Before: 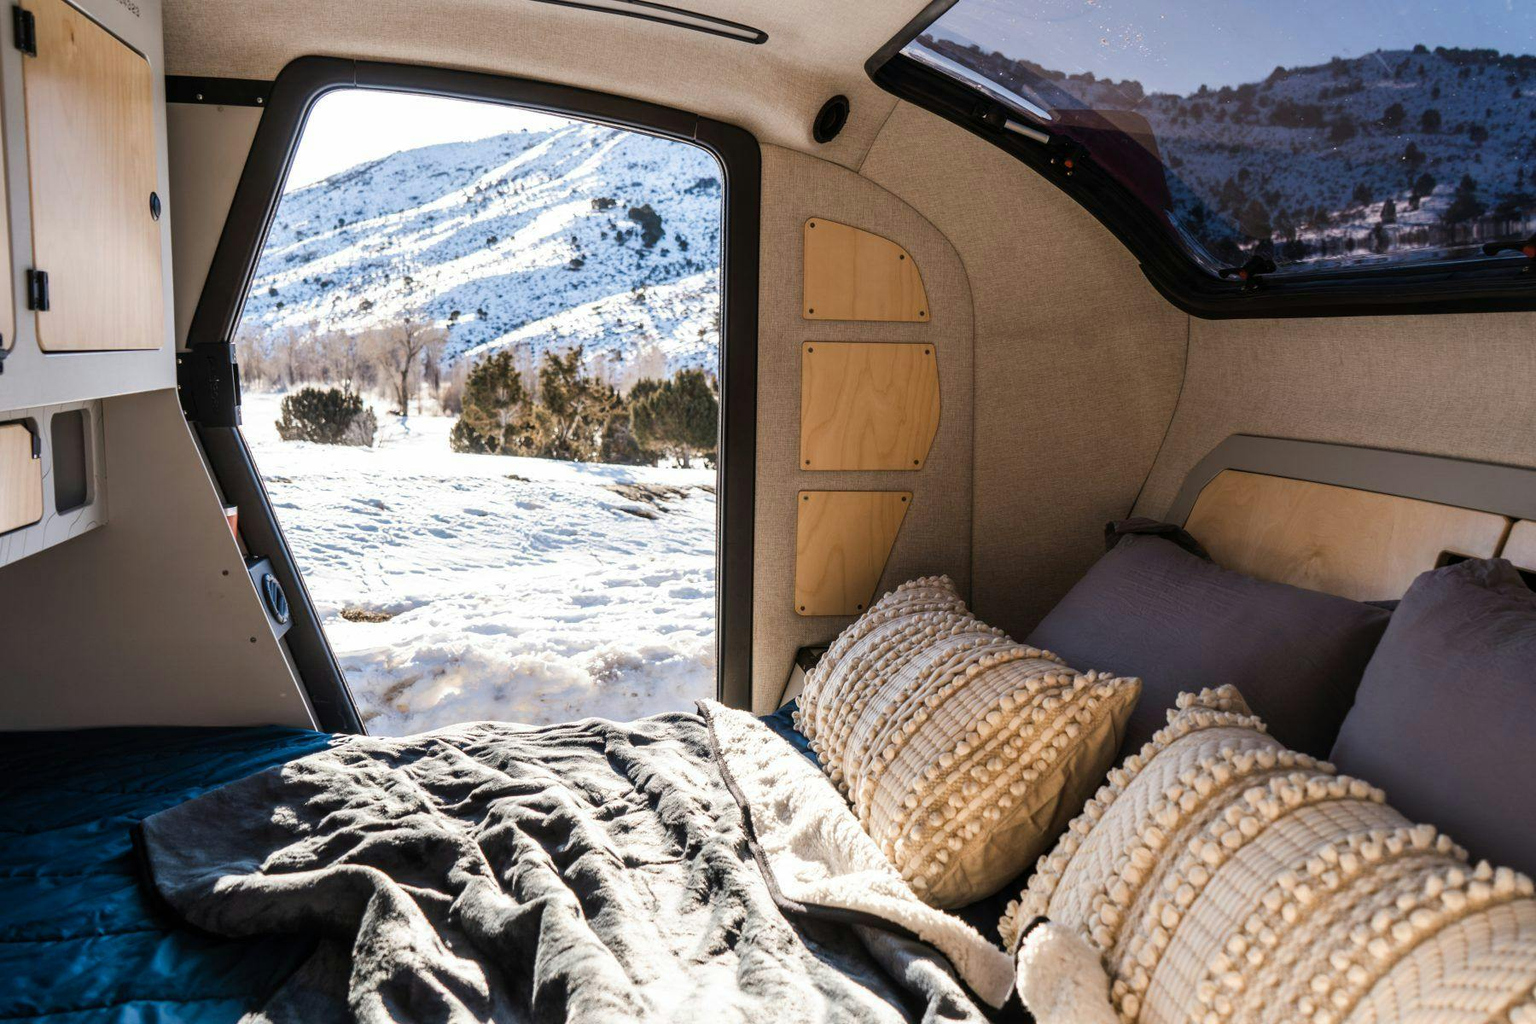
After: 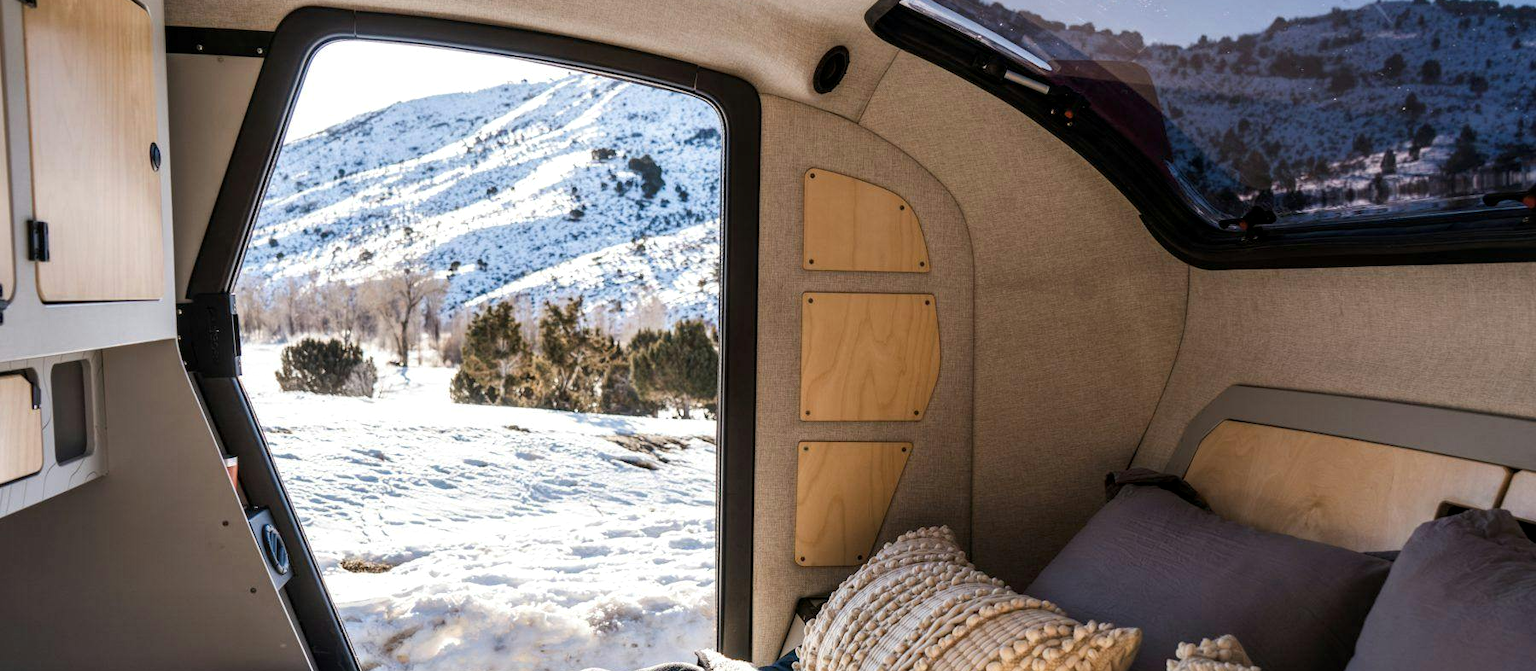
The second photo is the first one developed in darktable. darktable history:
local contrast: highlights 100%, shadows 100%, detail 120%, midtone range 0.2
crop and rotate: top 4.848%, bottom 29.503%
